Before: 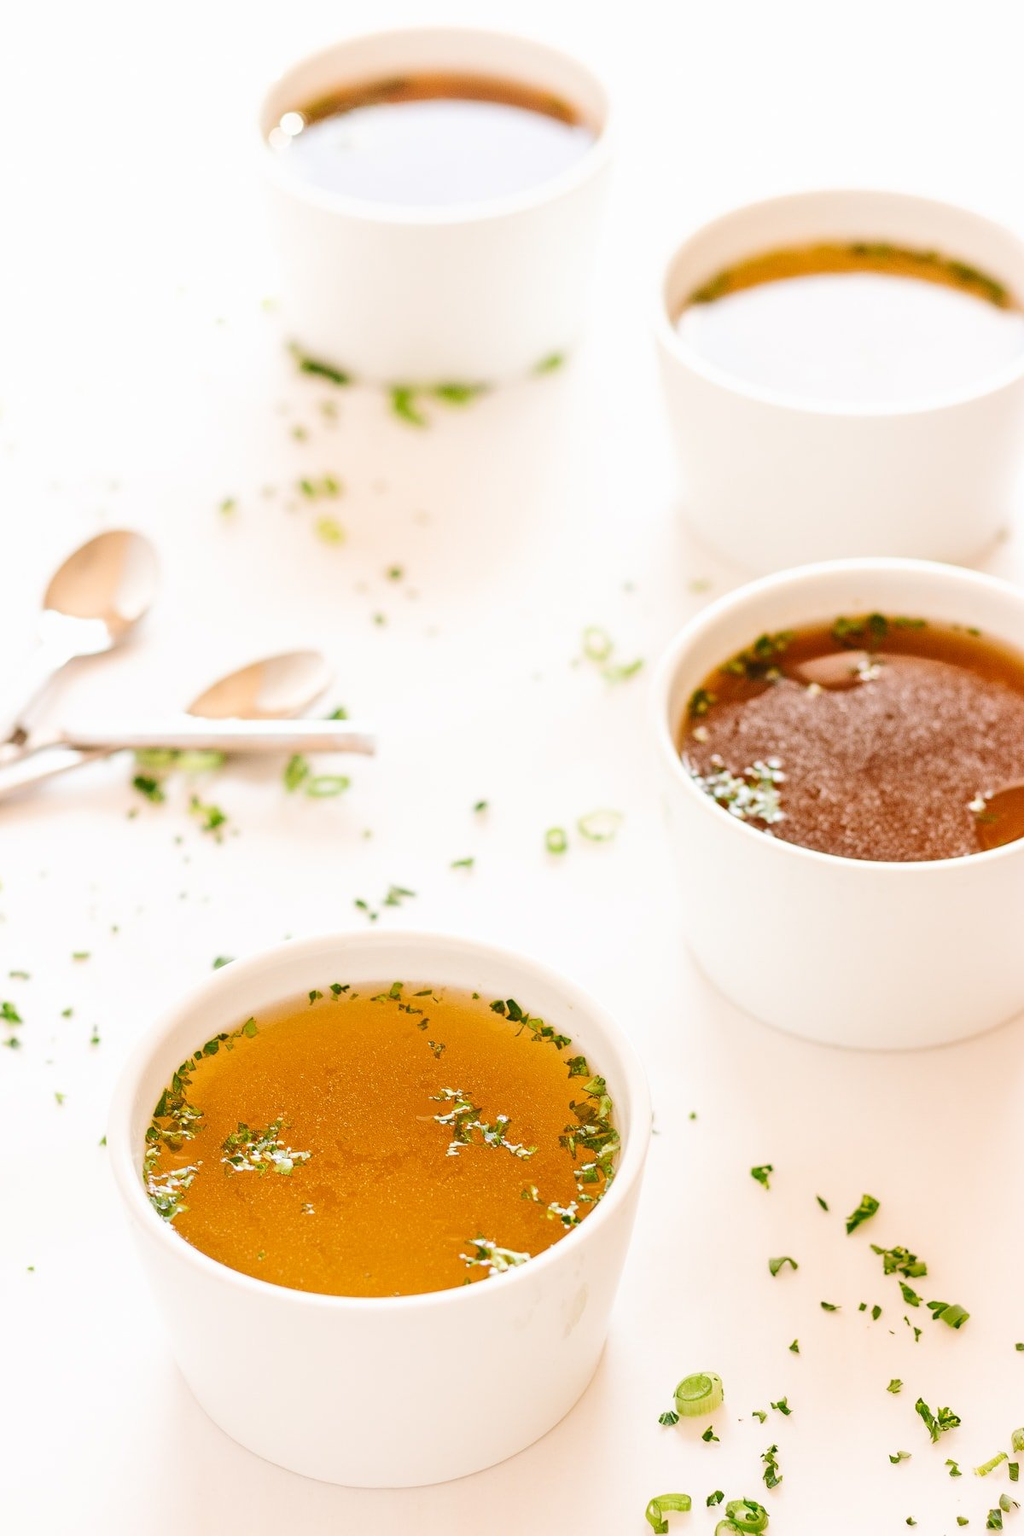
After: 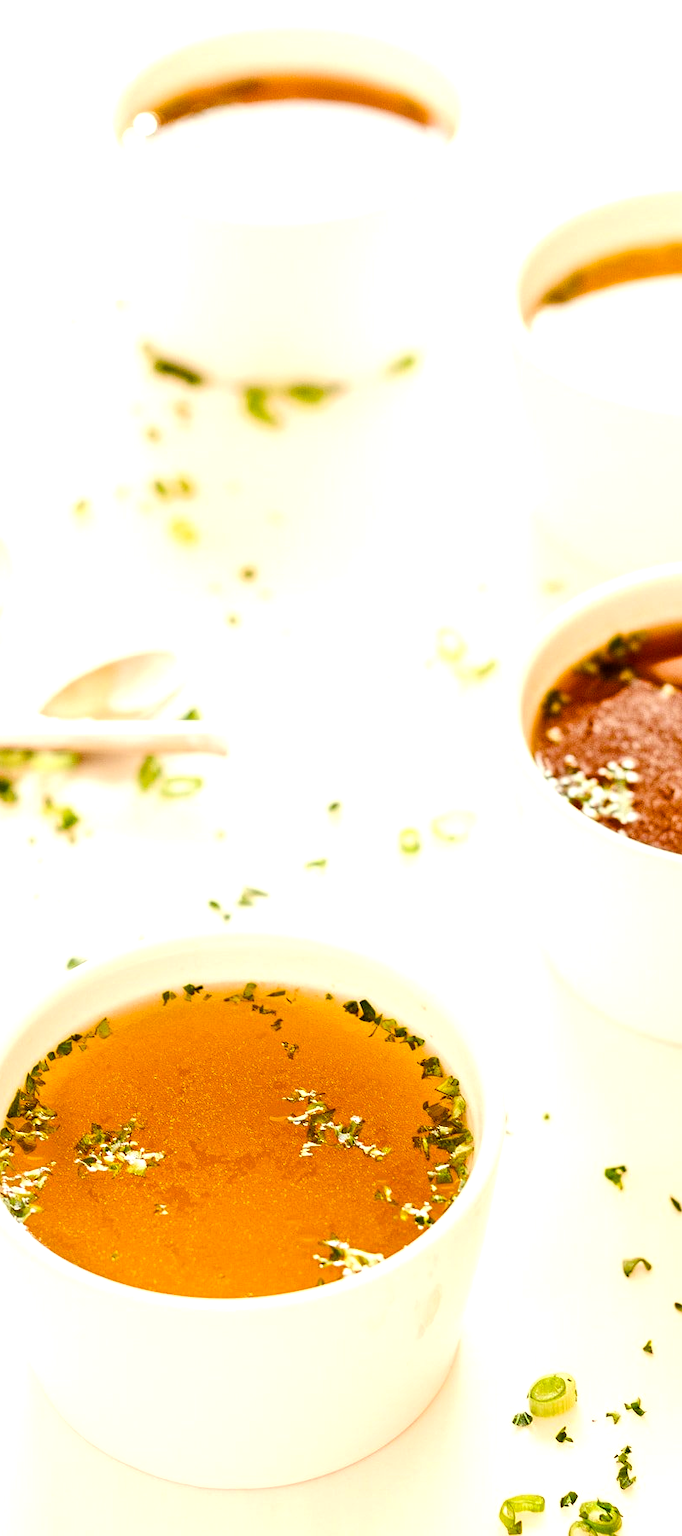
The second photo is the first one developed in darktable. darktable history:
color balance rgb: shadows lift › luminance -21.66%, shadows lift › chroma 8.98%, shadows lift › hue 283.37°, power › chroma 1.55%, power › hue 25.59°, highlights gain › luminance 6.08%, highlights gain › chroma 2.55%, highlights gain › hue 90°, global offset › luminance -0.87%, perceptual saturation grading › global saturation 27.49%, perceptual saturation grading › highlights -28.39%, perceptual saturation grading › mid-tones 15.22%, perceptual saturation grading › shadows 33.98%, perceptual brilliance grading › highlights 10%, perceptual brilliance grading › mid-tones 5%
crop and rotate: left 14.385%, right 18.948%
